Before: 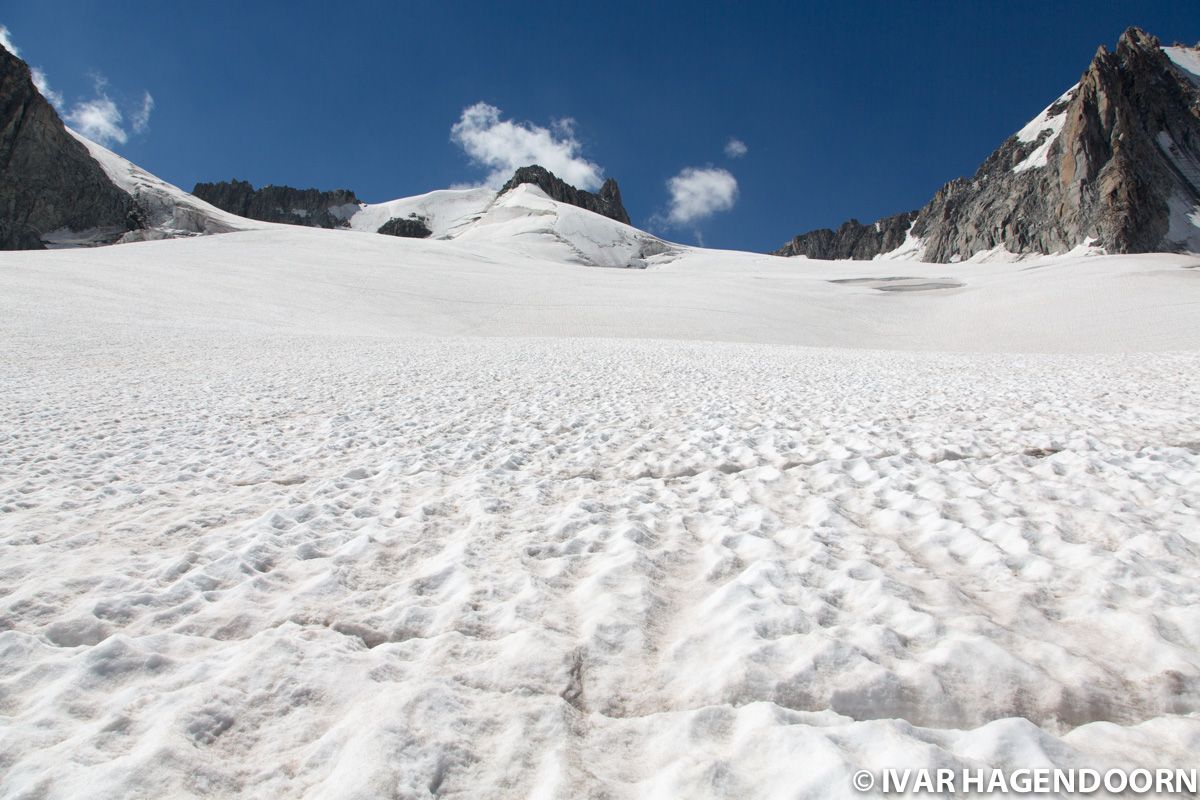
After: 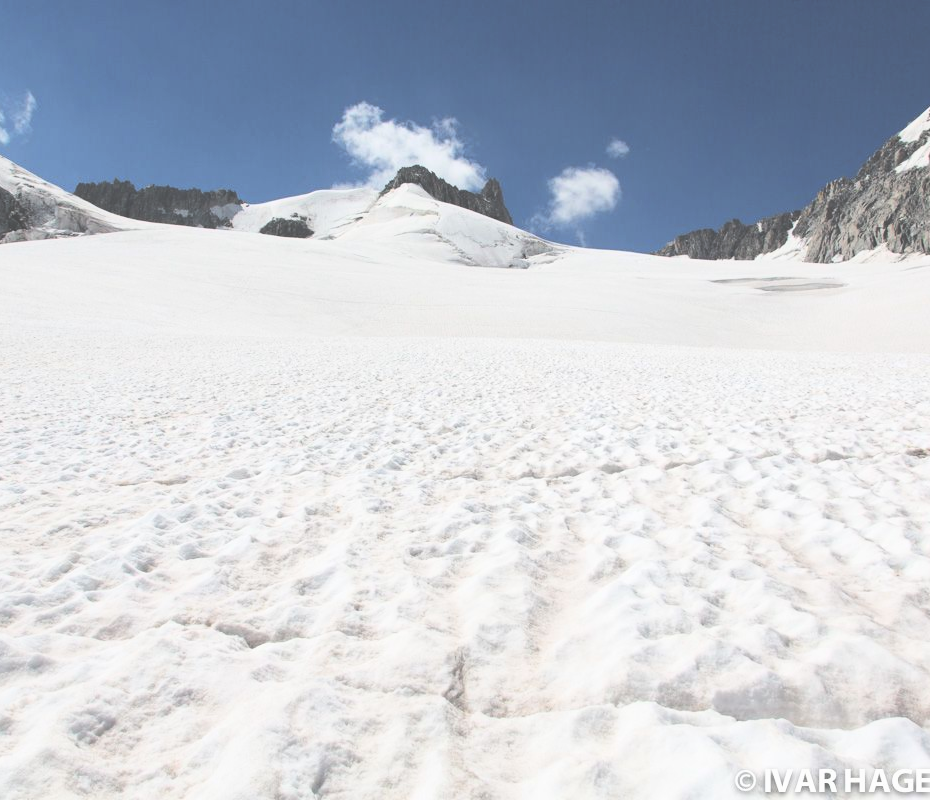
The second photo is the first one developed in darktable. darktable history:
base curve: curves: ch0 [(0, 0) (0.032, 0.025) (0.121, 0.166) (0.206, 0.329) (0.605, 0.79) (1, 1)]
crop: left 9.847%, right 12.62%
exposure: black level correction -0.063, exposure -0.05 EV, compensate exposure bias true, compensate highlight preservation false
